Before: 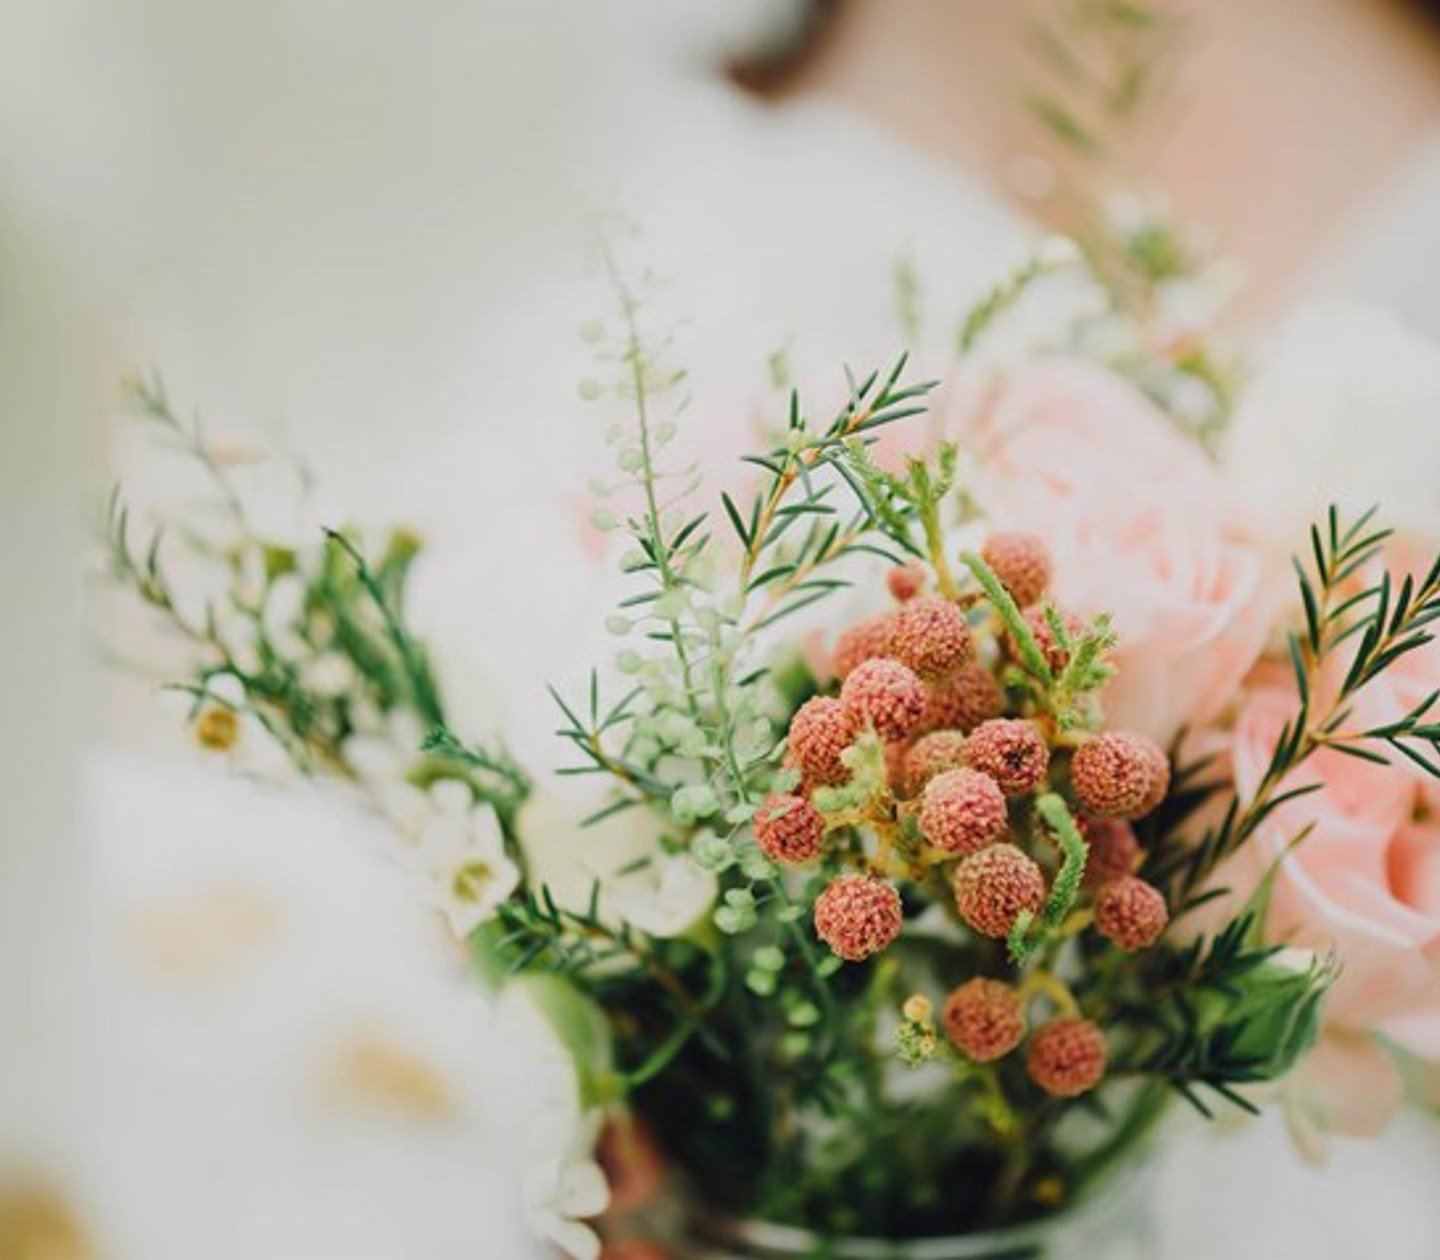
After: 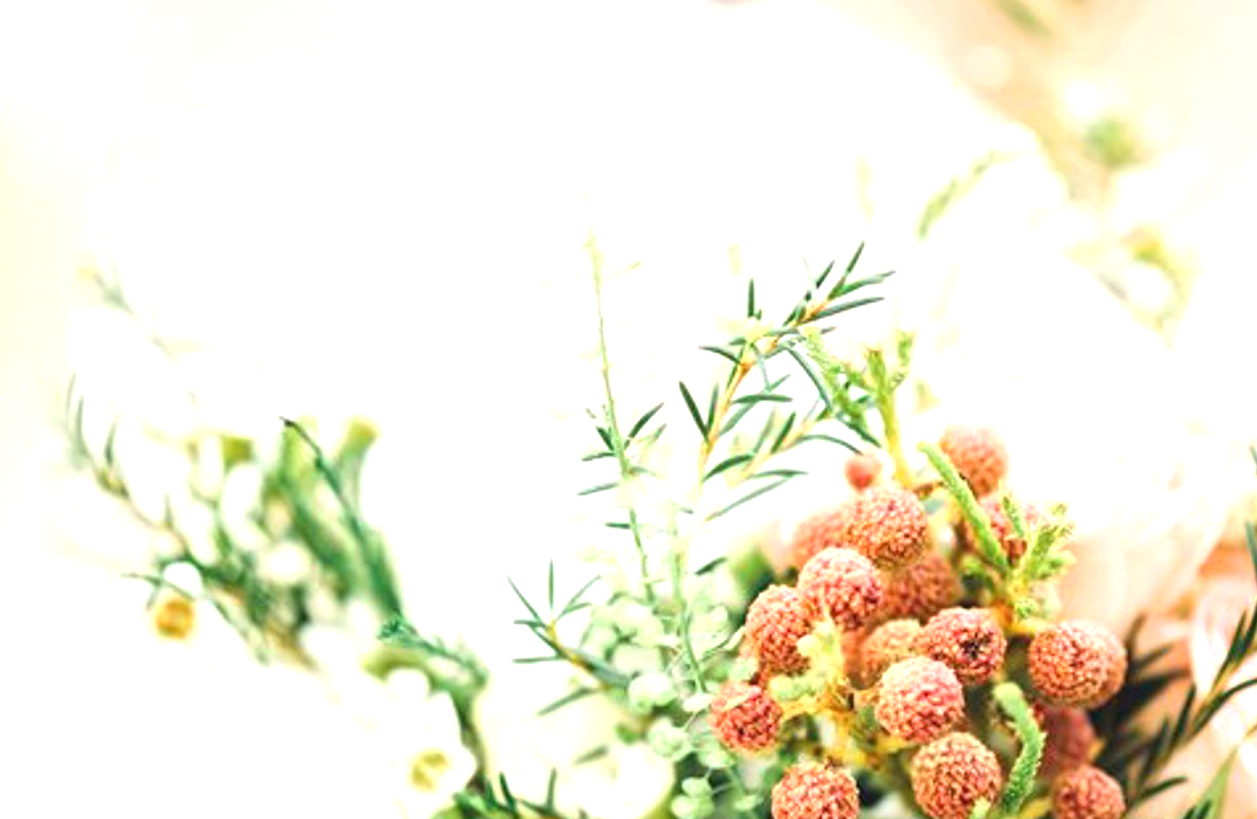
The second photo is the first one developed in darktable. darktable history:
crop: left 3.009%, top 8.882%, right 9.643%, bottom 26.084%
exposure: exposure 1.154 EV, compensate highlight preservation false
